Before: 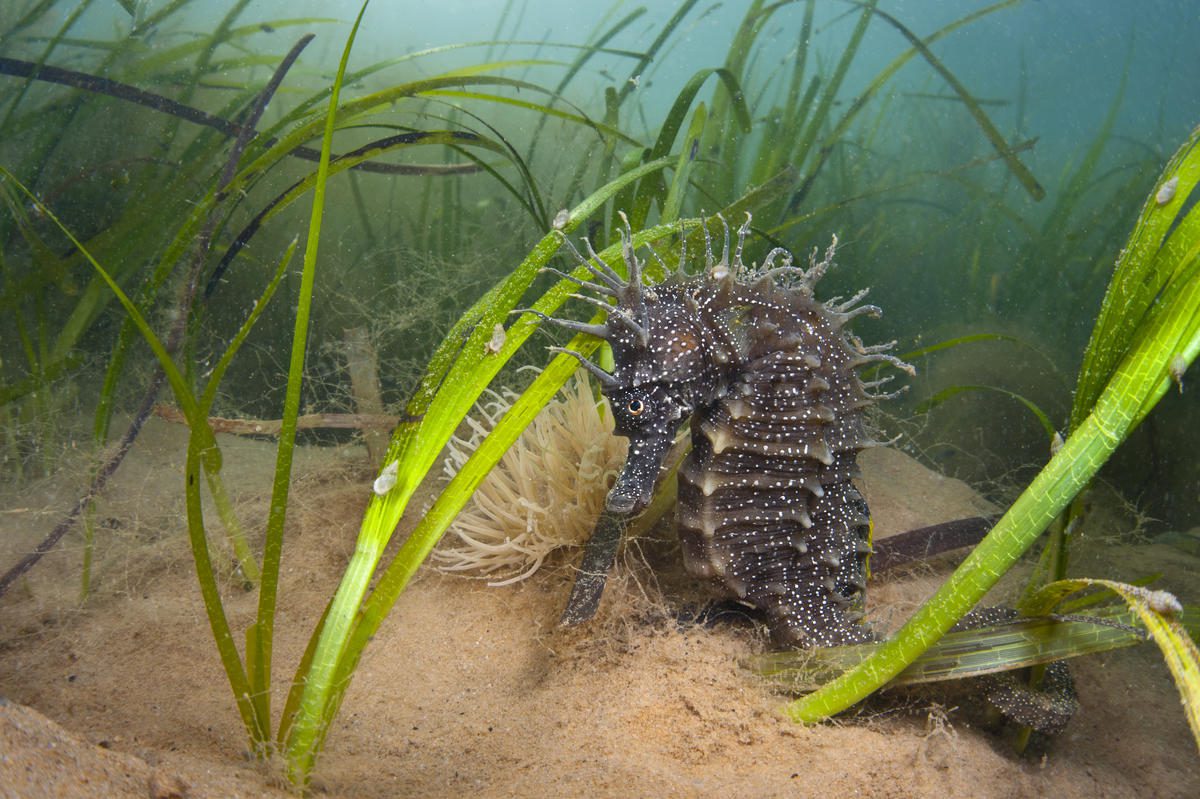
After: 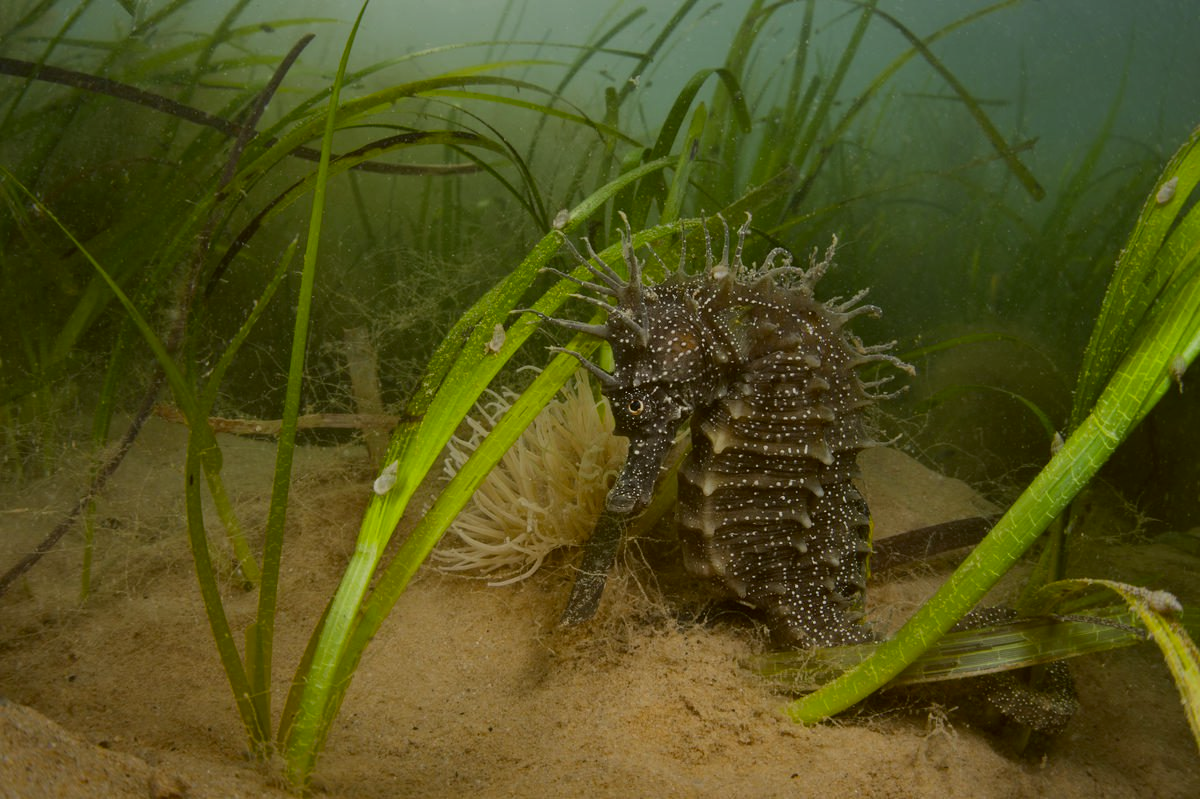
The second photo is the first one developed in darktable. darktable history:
exposure: exposure -1 EV, compensate highlight preservation false
color correction: highlights a* -1.43, highlights b* 10.12, shadows a* 0.395, shadows b* 19.35
